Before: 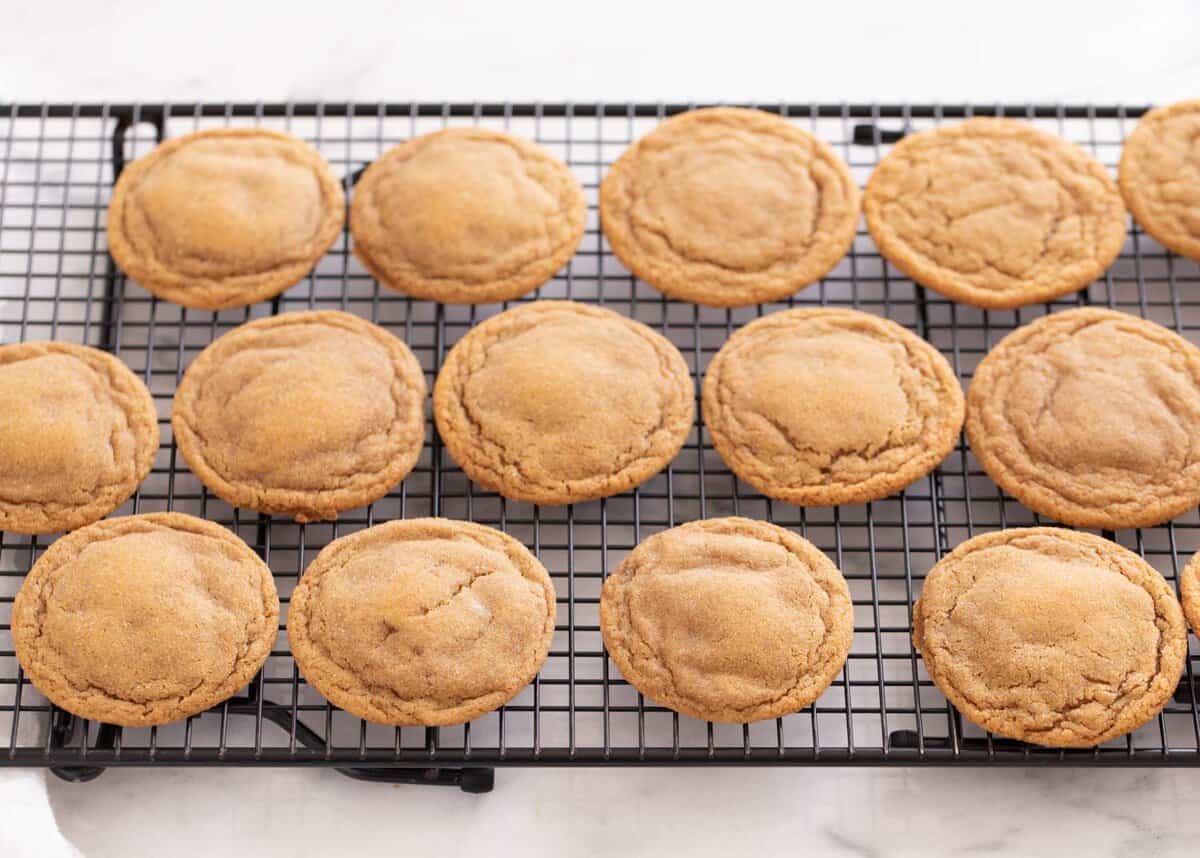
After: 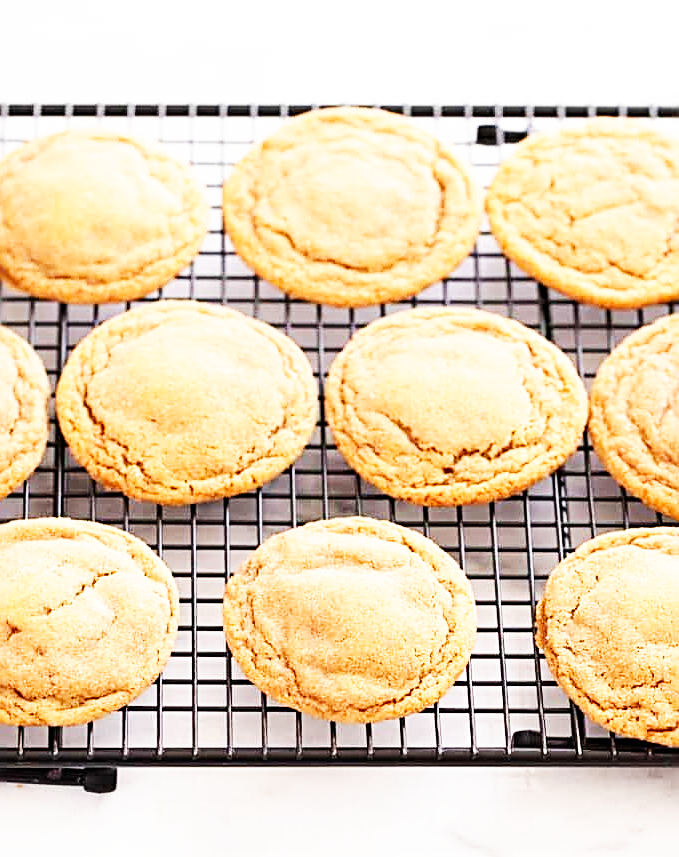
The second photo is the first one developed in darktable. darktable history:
crop: left 31.458%, top 0%, right 11.876%
base curve: curves: ch0 [(0, 0) (0.007, 0.004) (0.027, 0.03) (0.046, 0.07) (0.207, 0.54) (0.442, 0.872) (0.673, 0.972) (1, 1)], preserve colors none
sharpen: radius 2.676, amount 0.669
